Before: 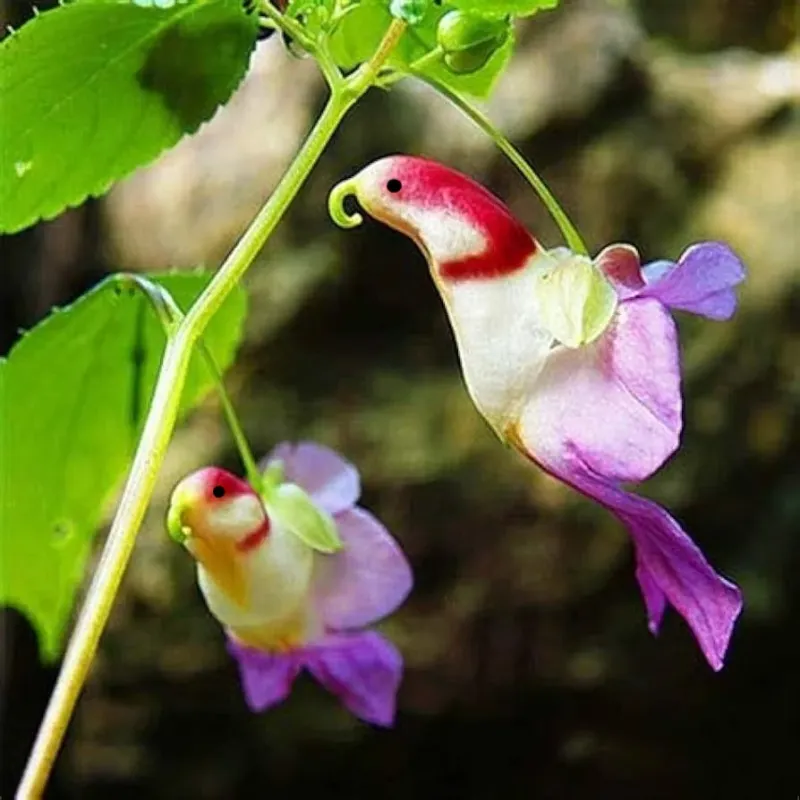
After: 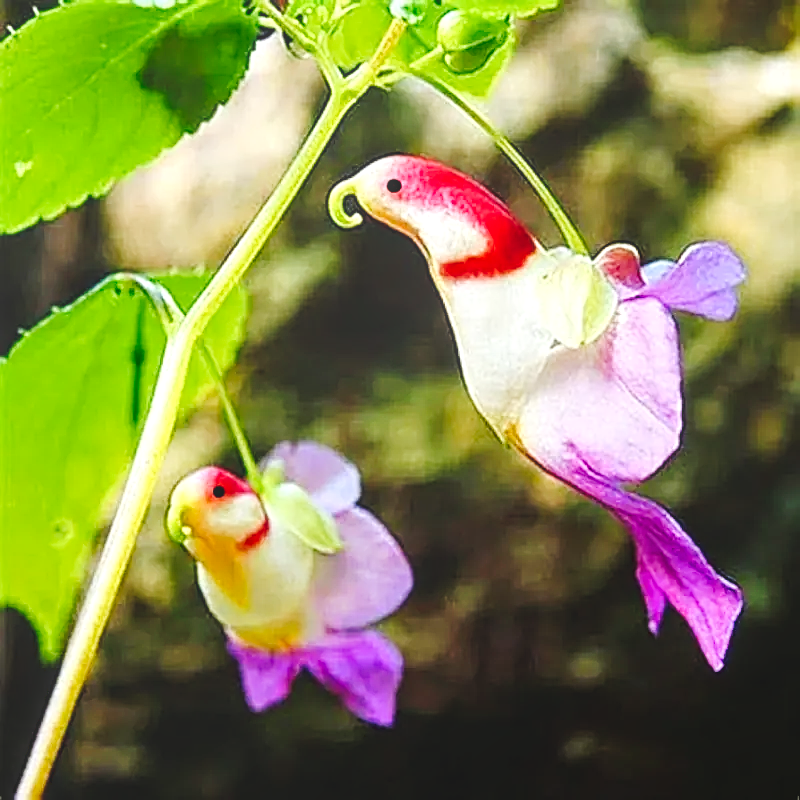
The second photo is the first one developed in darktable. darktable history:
sharpen: radius 2.531, amount 0.628
shadows and highlights: shadows 37.27, highlights -28.18, soften with gaussian
local contrast: highlights 48%, shadows 0%, detail 100%
tone curve: curves: ch0 [(0, 0) (0.003, 0.031) (0.011, 0.033) (0.025, 0.036) (0.044, 0.045) (0.069, 0.06) (0.1, 0.079) (0.136, 0.109) (0.177, 0.15) (0.224, 0.192) (0.277, 0.262) (0.335, 0.347) (0.399, 0.433) (0.468, 0.528) (0.543, 0.624) (0.623, 0.705) (0.709, 0.788) (0.801, 0.865) (0.898, 0.933) (1, 1)], preserve colors none
exposure: black level correction 0, exposure 0.7 EV, compensate exposure bias true, compensate highlight preservation false
